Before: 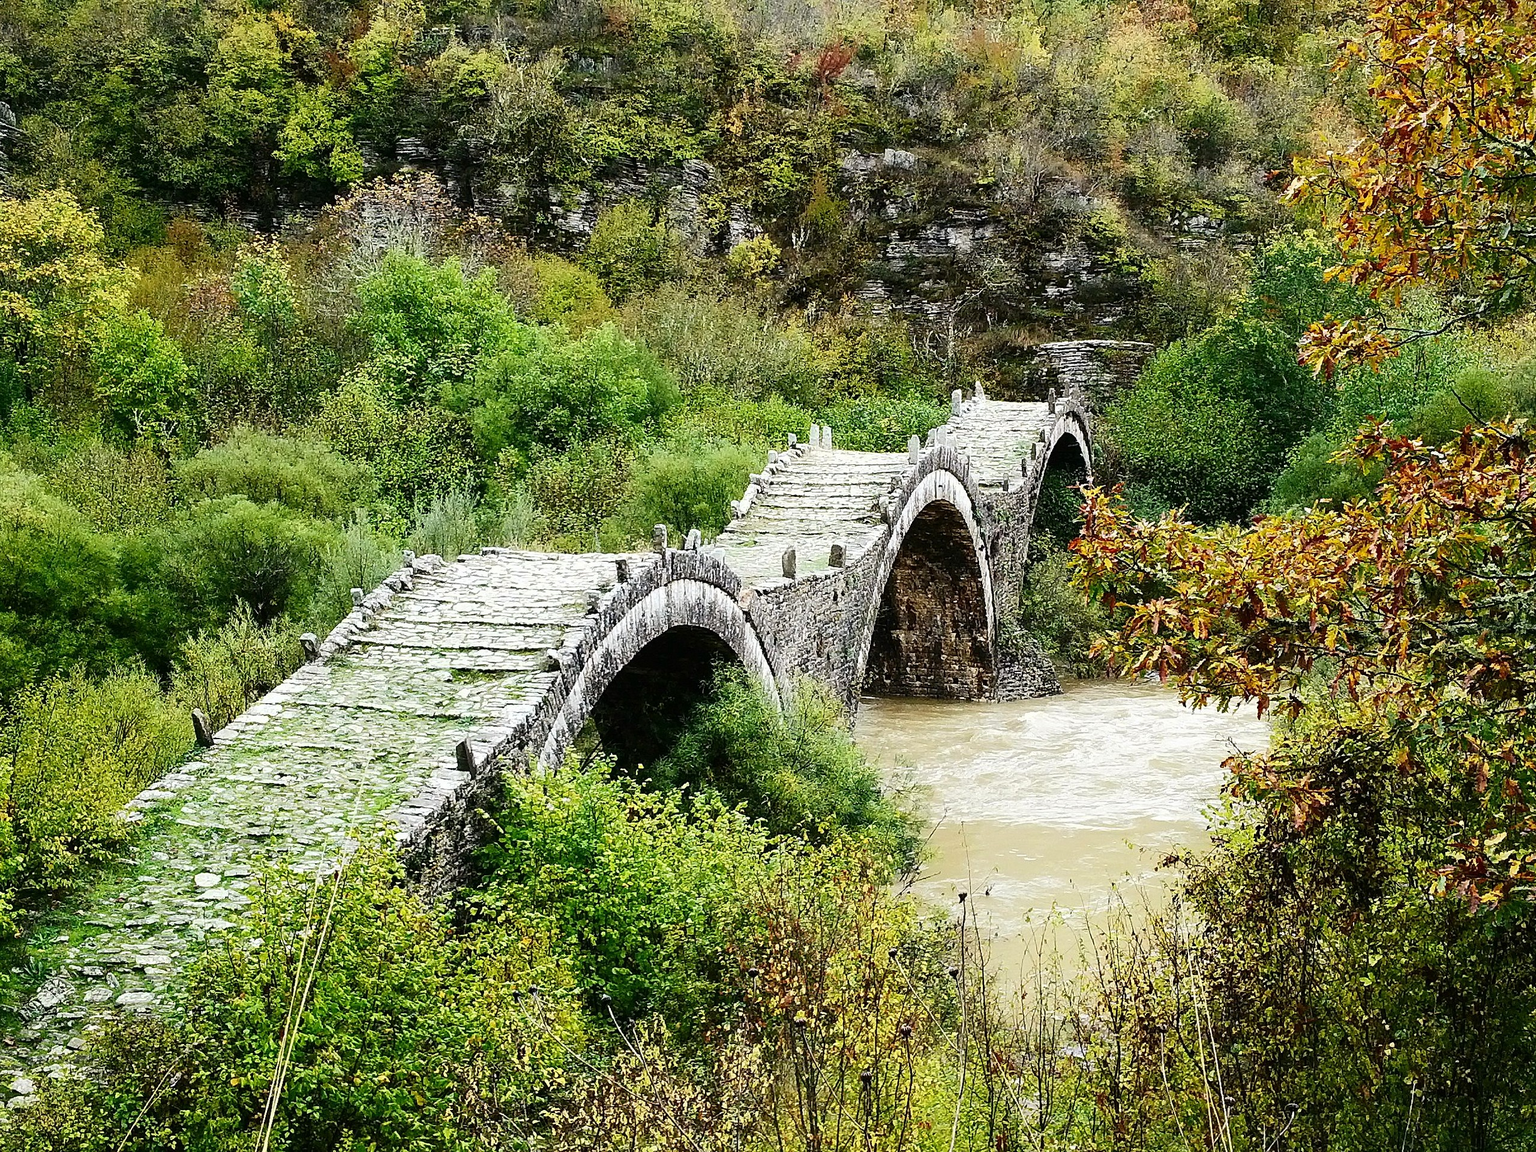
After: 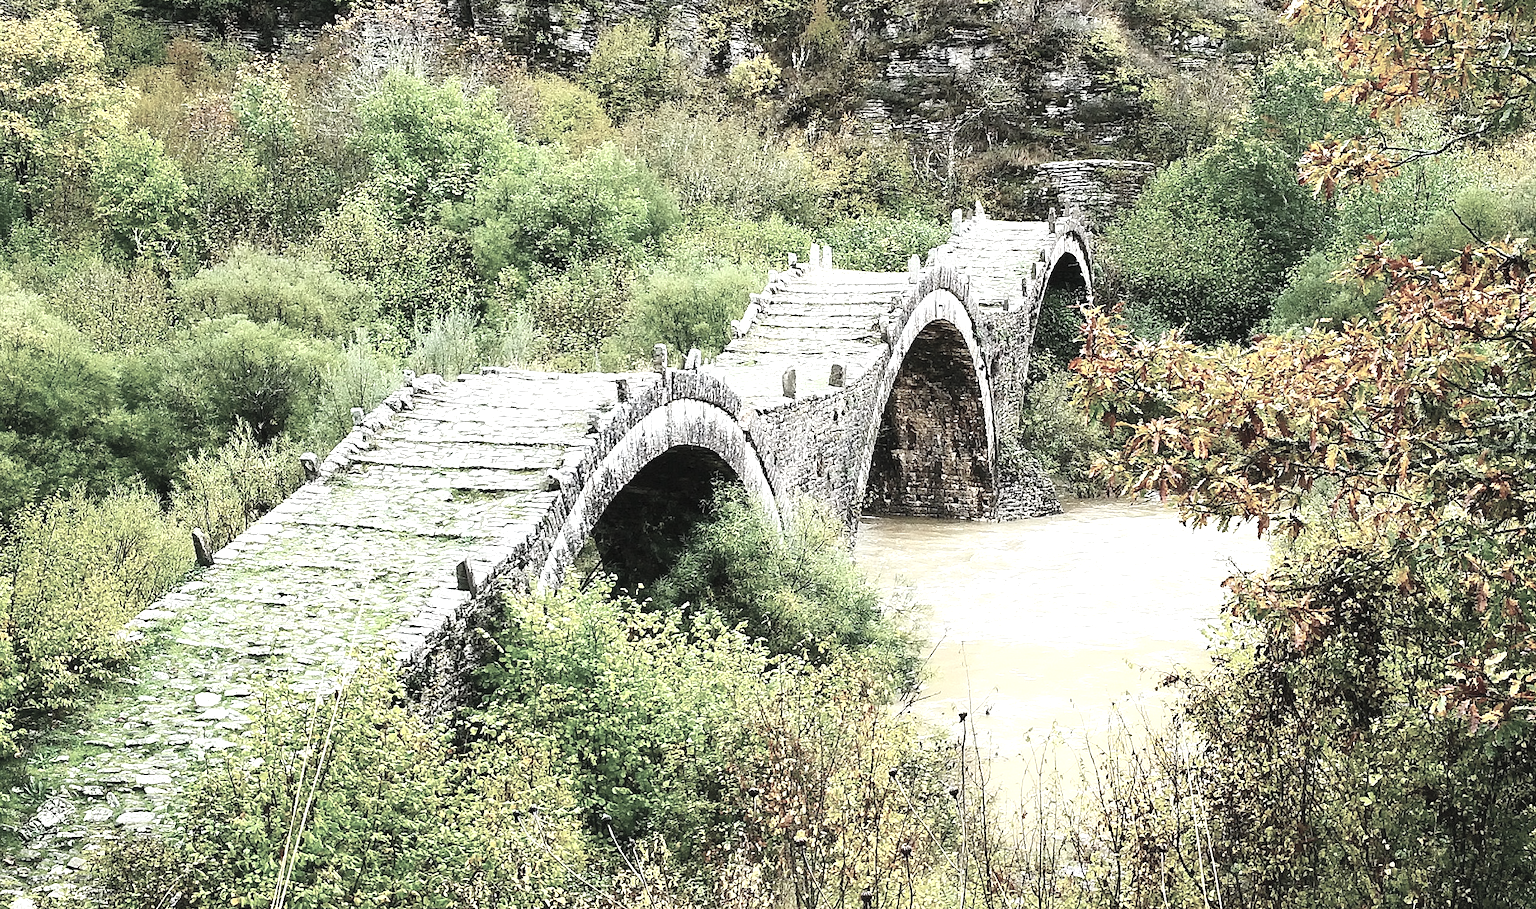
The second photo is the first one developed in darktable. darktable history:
contrast brightness saturation: brightness 0.187, saturation -0.519
crop and rotate: top 15.692%, bottom 5.316%
exposure: black level correction 0, exposure 0.694 EV, compensate exposure bias true, compensate highlight preservation false
